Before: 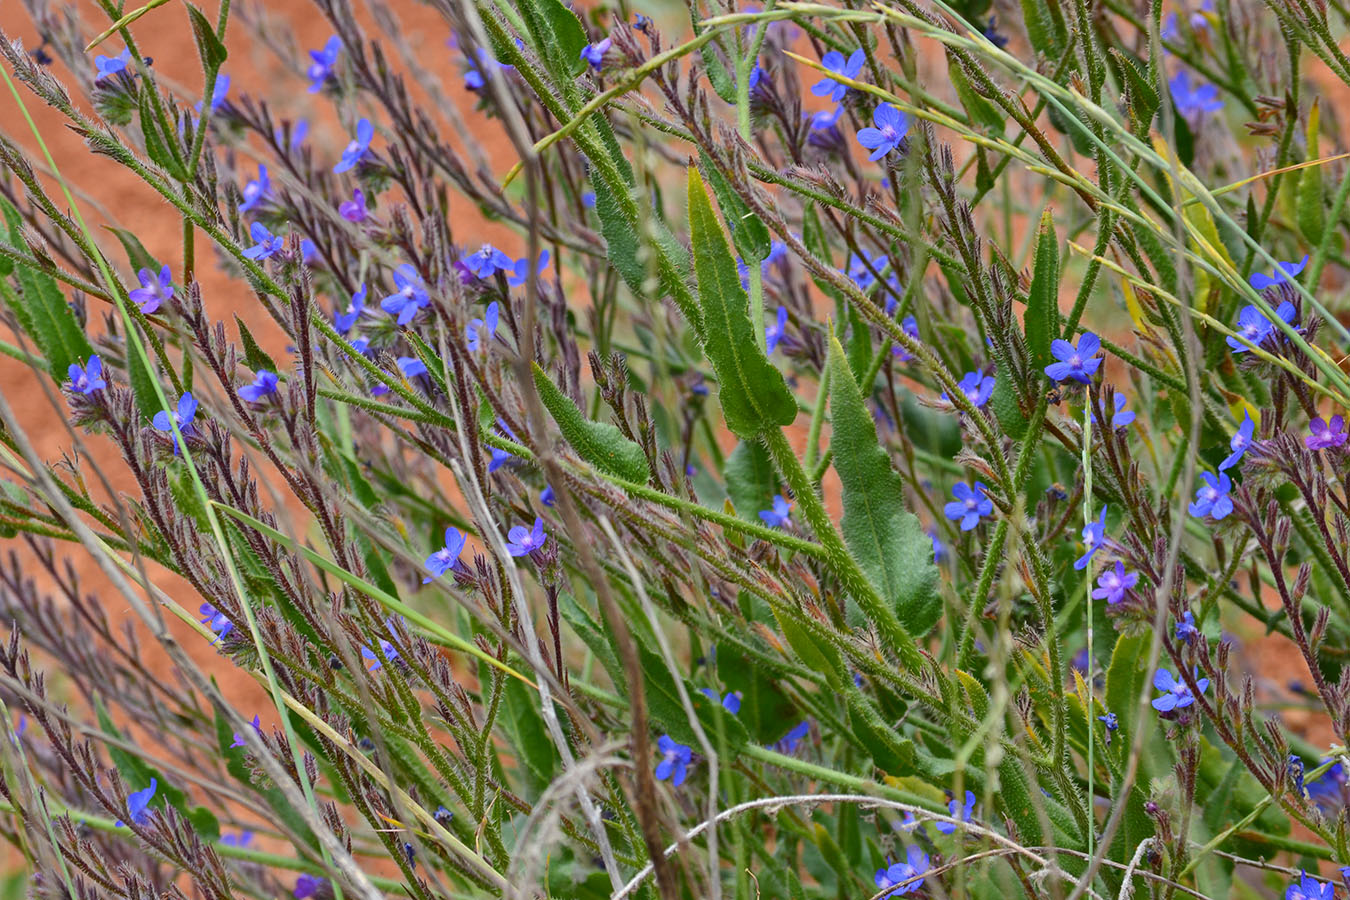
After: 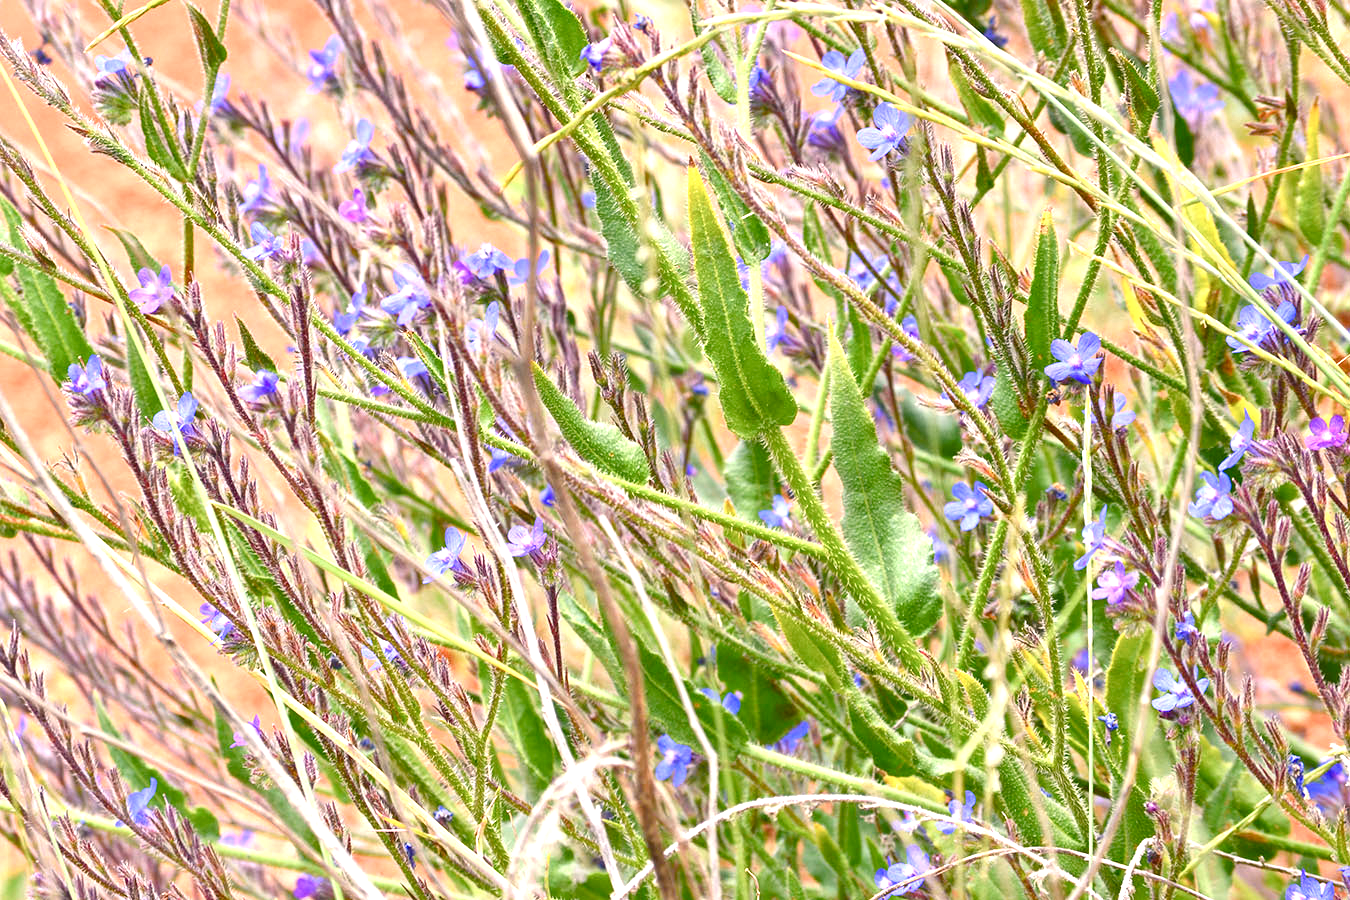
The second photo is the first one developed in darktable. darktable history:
exposure: black level correction 0, exposure 1.633 EV, compensate exposure bias true, compensate highlight preservation false
color balance rgb: highlights gain › chroma 2.481%, highlights gain › hue 37.2°, perceptual saturation grading › global saturation 0.592%, perceptual saturation grading › highlights -14.641%, perceptual saturation grading › shadows 26.187%, global vibrance 9.827%
